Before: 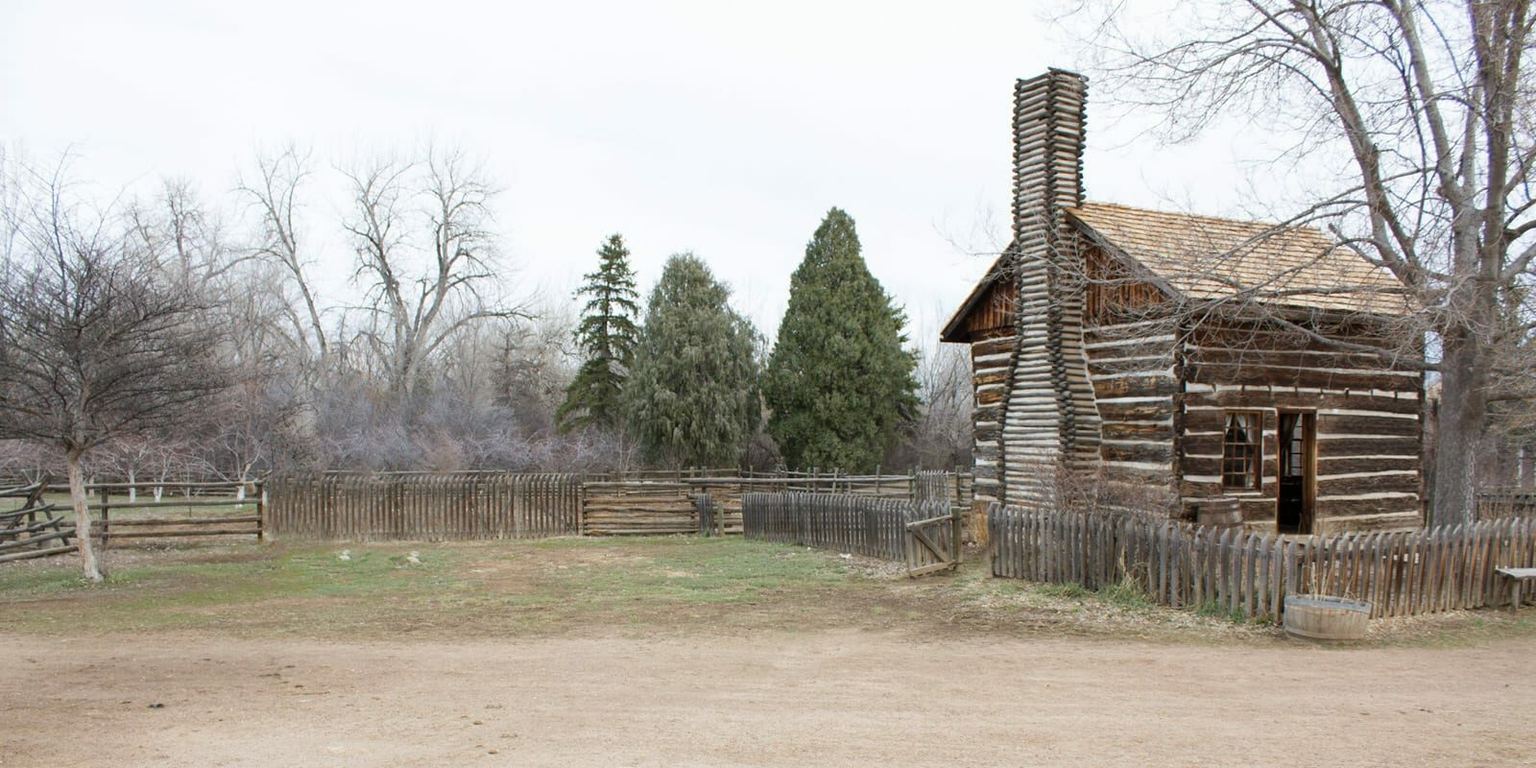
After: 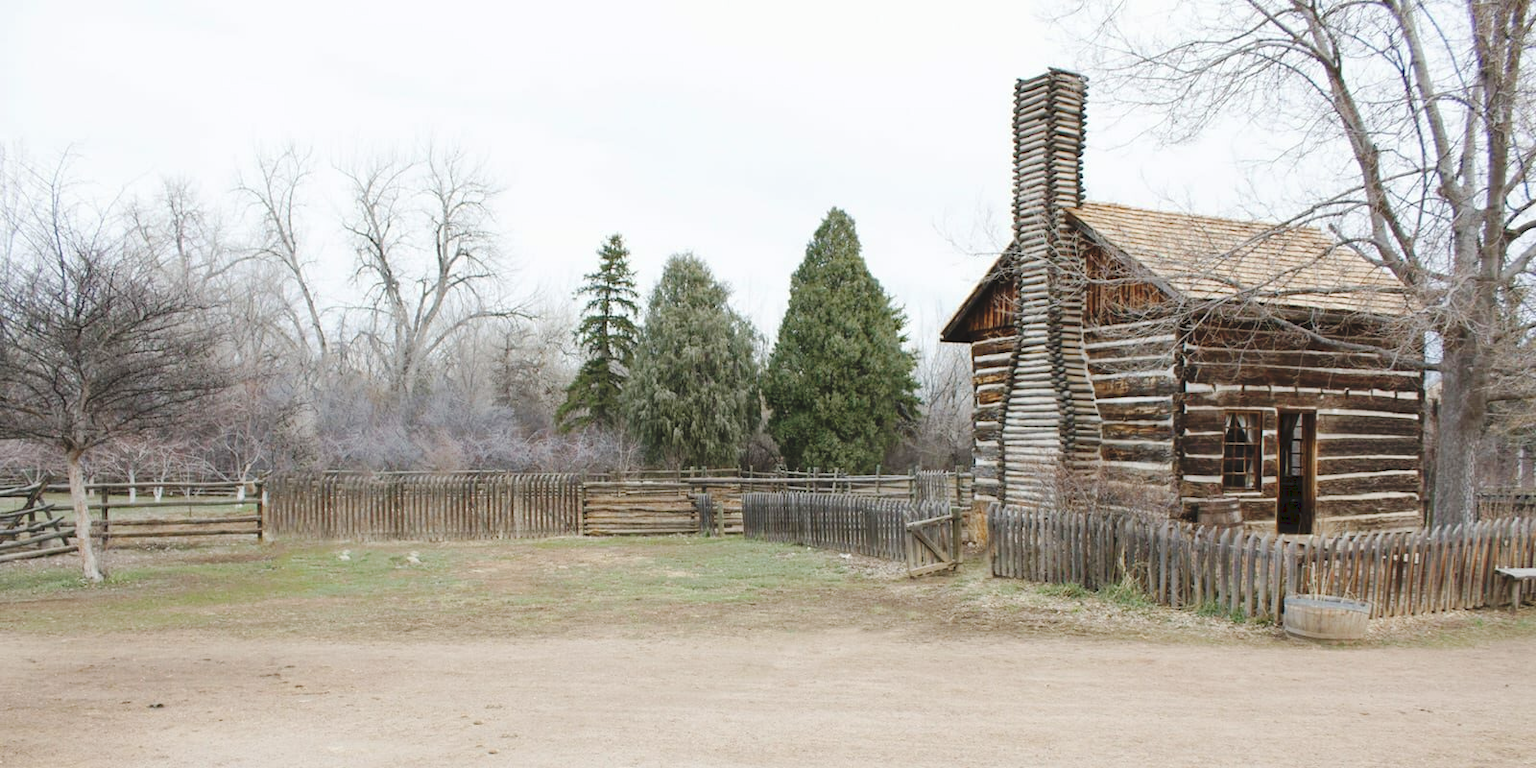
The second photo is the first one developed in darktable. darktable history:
tone curve: curves: ch0 [(0, 0) (0.003, 0.068) (0.011, 0.079) (0.025, 0.092) (0.044, 0.107) (0.069, 0.121) (0.1, 0.134) (0.136, 0.16) (0.177, 0.198) (0.224, 0.242) (0.277, 0.312) (0.335, 0.384) (0.399, 0.461) (0.468, 0.539) (0.543, 0.622) (0.623, 0.691) (0.709, 0.763) (0.801, 0.833) (0.898, 0.909) (1, 1)], preserve colors none
